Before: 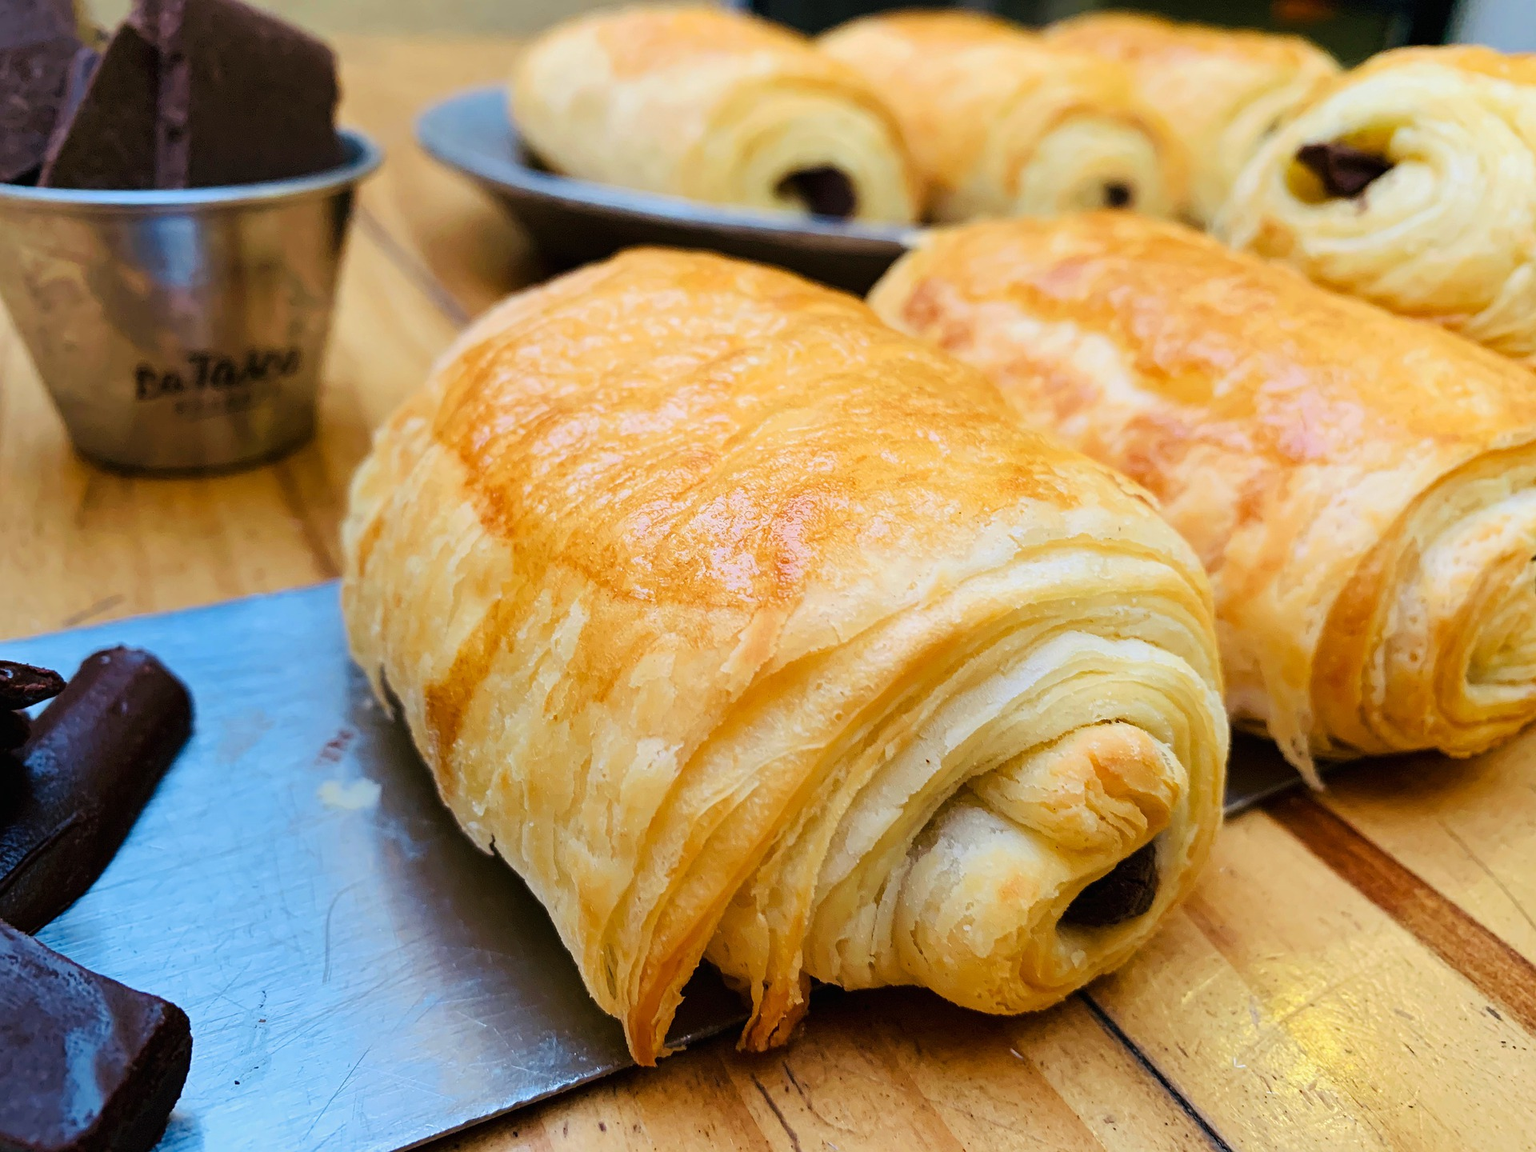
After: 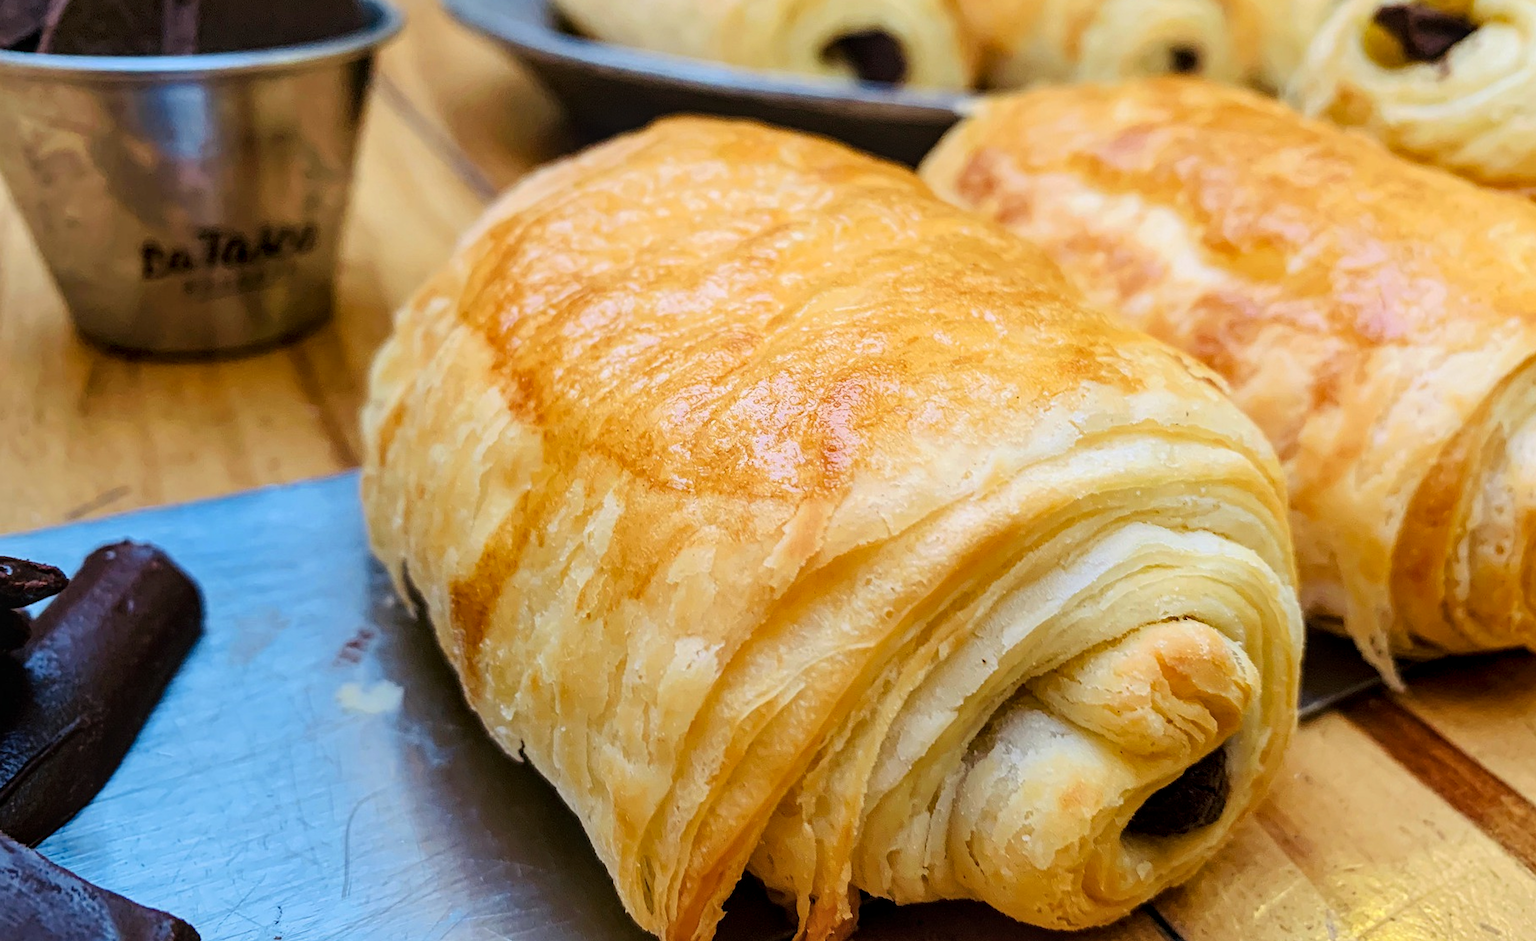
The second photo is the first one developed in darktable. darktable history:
local contrast: on, module defaults
crop and rotate: angle 0.111°, top 11.951%, right 5.561%, bottom 10.86%
